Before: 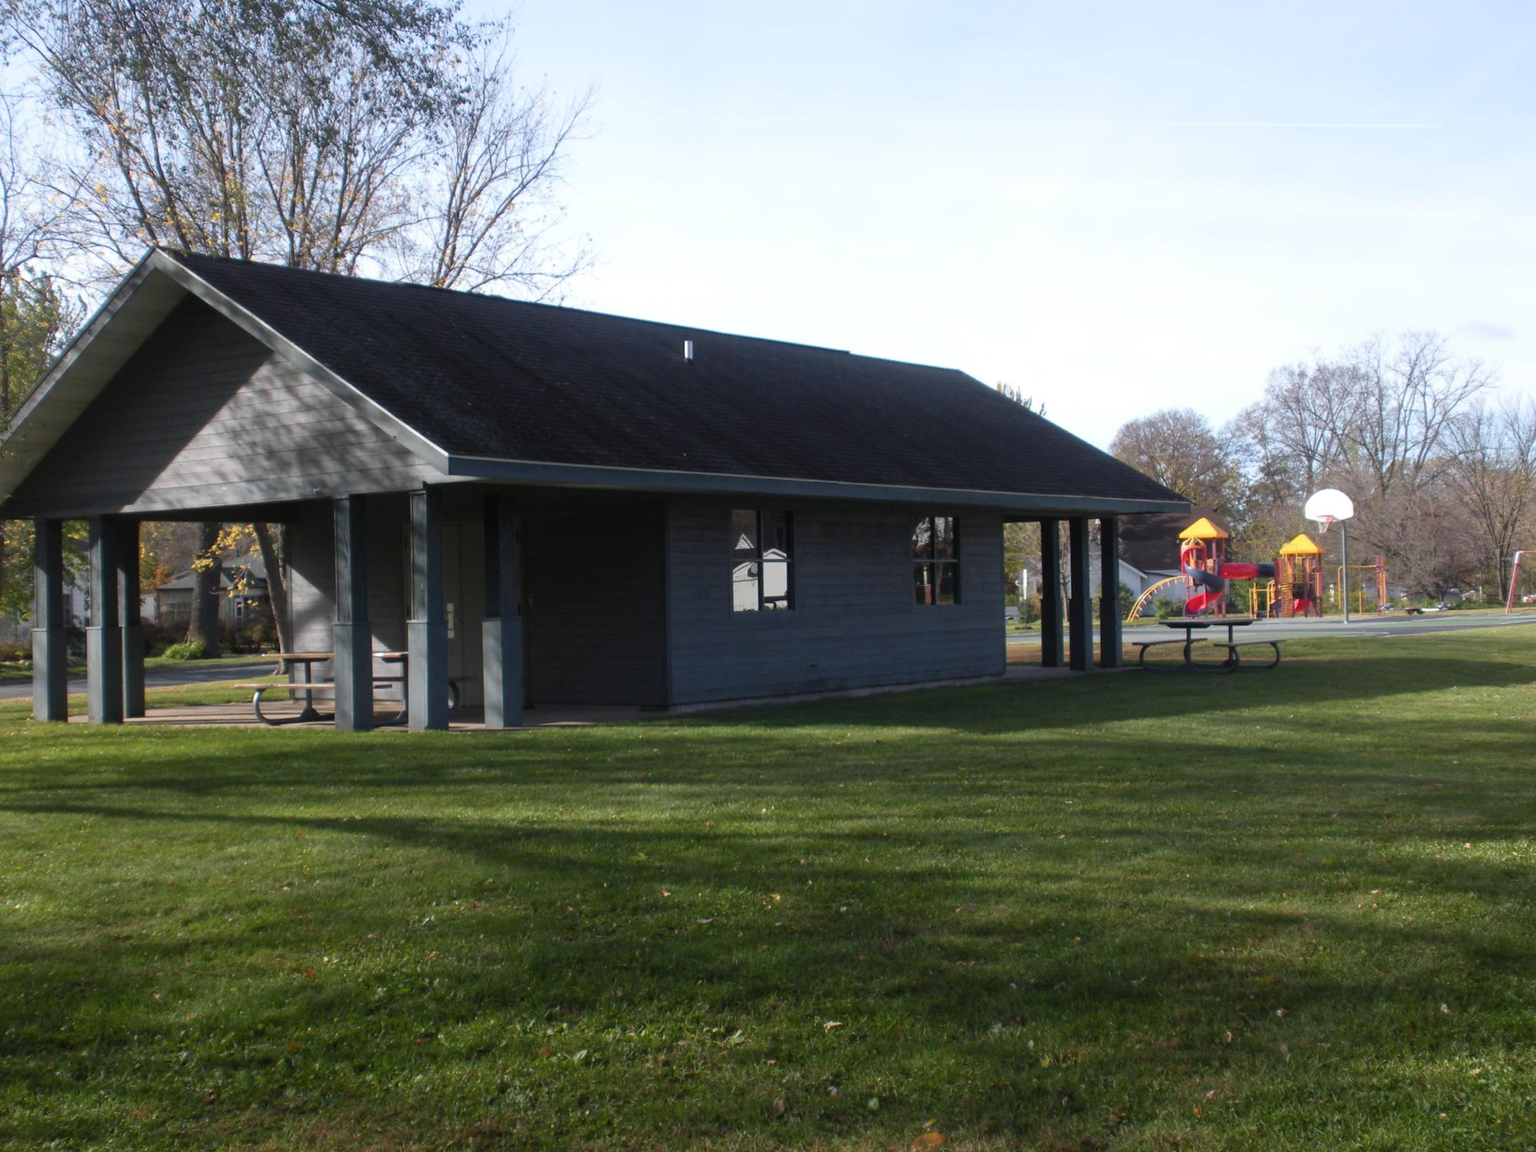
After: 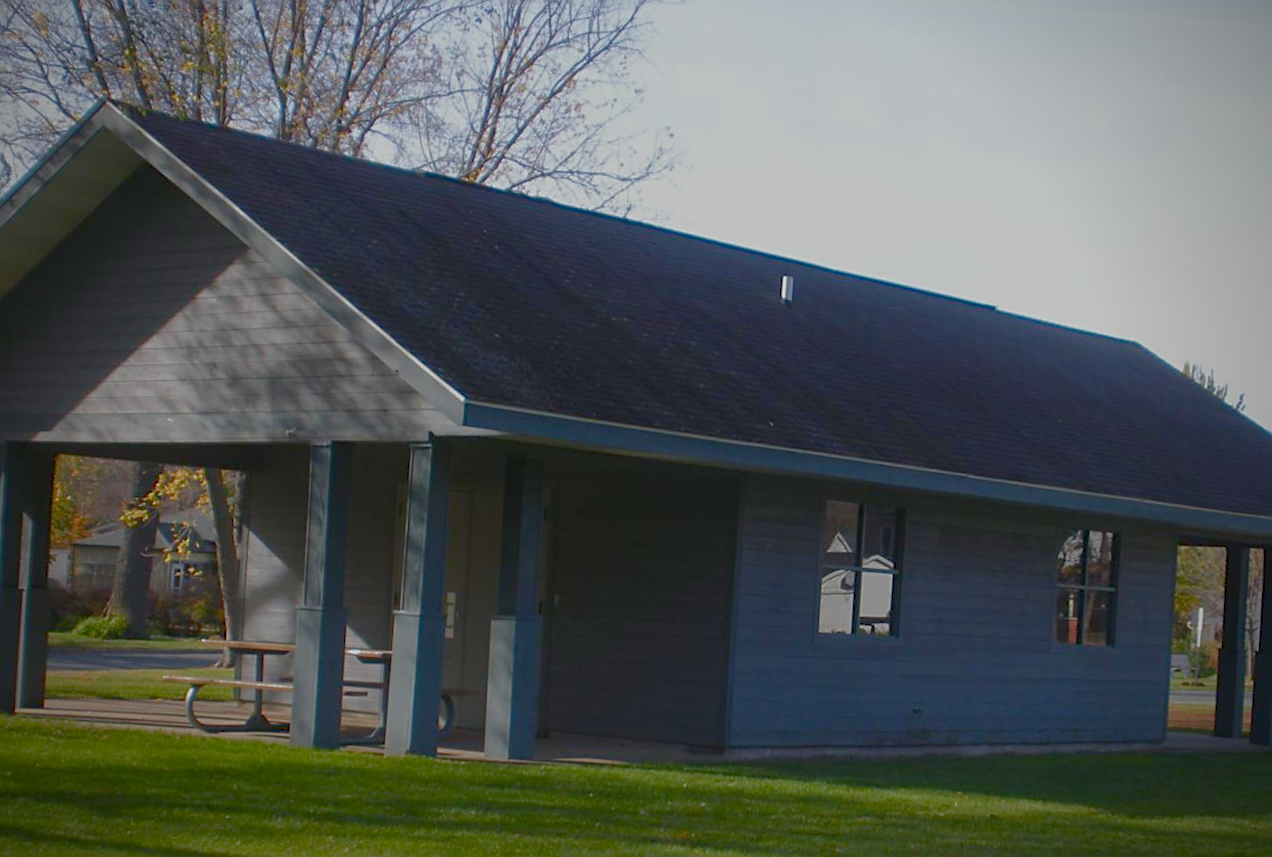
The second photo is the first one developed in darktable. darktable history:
tone curve: curves: ch0 [(0, 0) (0.48, 0.431) (0.7, 0.609) (0.864, 0.854) (1, 1)], color space Lab, linked channels, preserve colors none
sharpen: on, module defaults
vignetting: fall-off start 73.68%, brightness -0.569, saturation 0.001
crop and rotate: angle -4.55°, left 2.24%, top 6.637%, right 27.61%, bottom 30.319%
color balance rgb: perceptual saturation grading › global saturation 44.767%, perceptual saturation grading › highlights -50.428%, perceptual saturation grading › shadows 30.477%, contrast -29.948%
